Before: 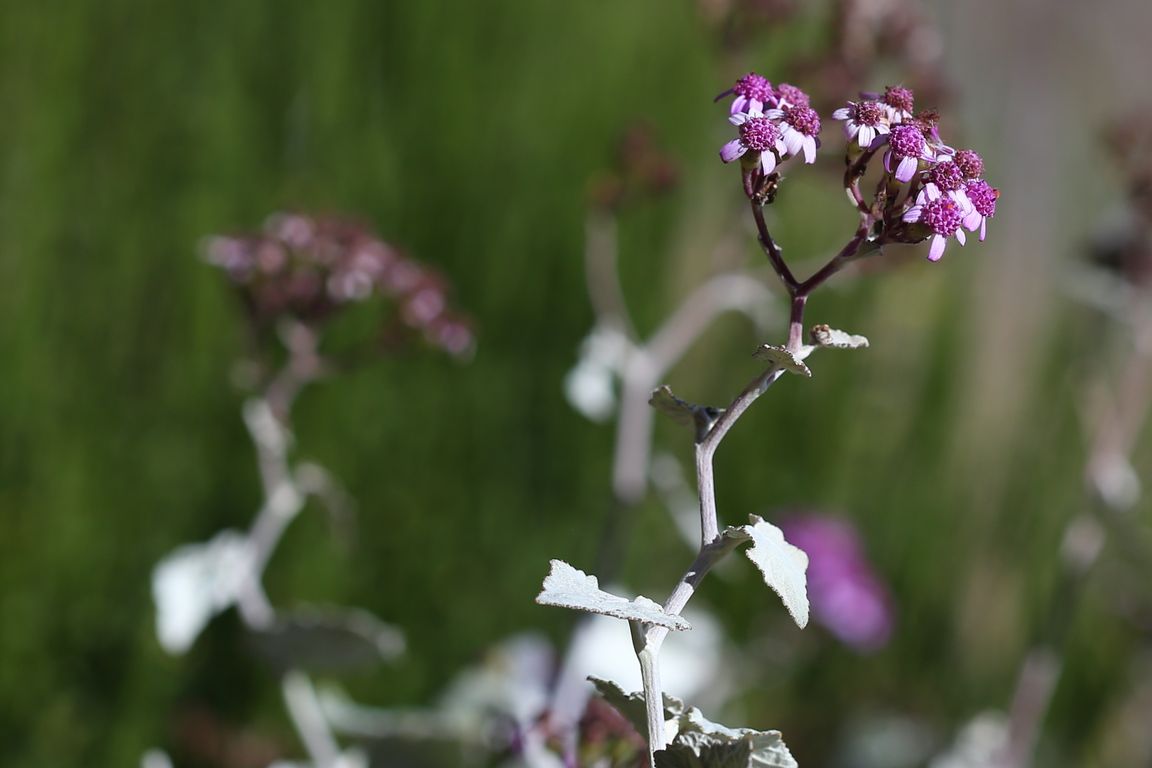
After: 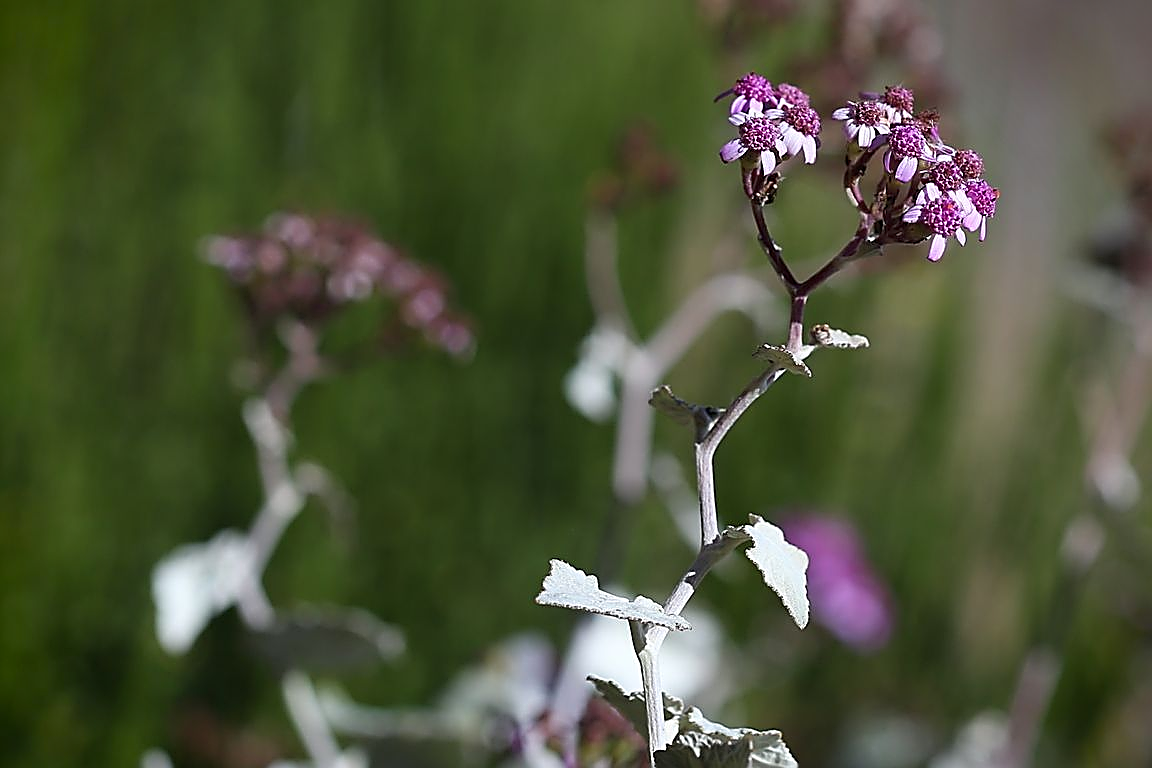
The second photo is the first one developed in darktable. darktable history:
vignetting: fall-off start 88.53%, fall-off radius 44.2%, saturation 0.376, width/height ratio 1.161
sharpen: radius 1.685, amount 1.294
